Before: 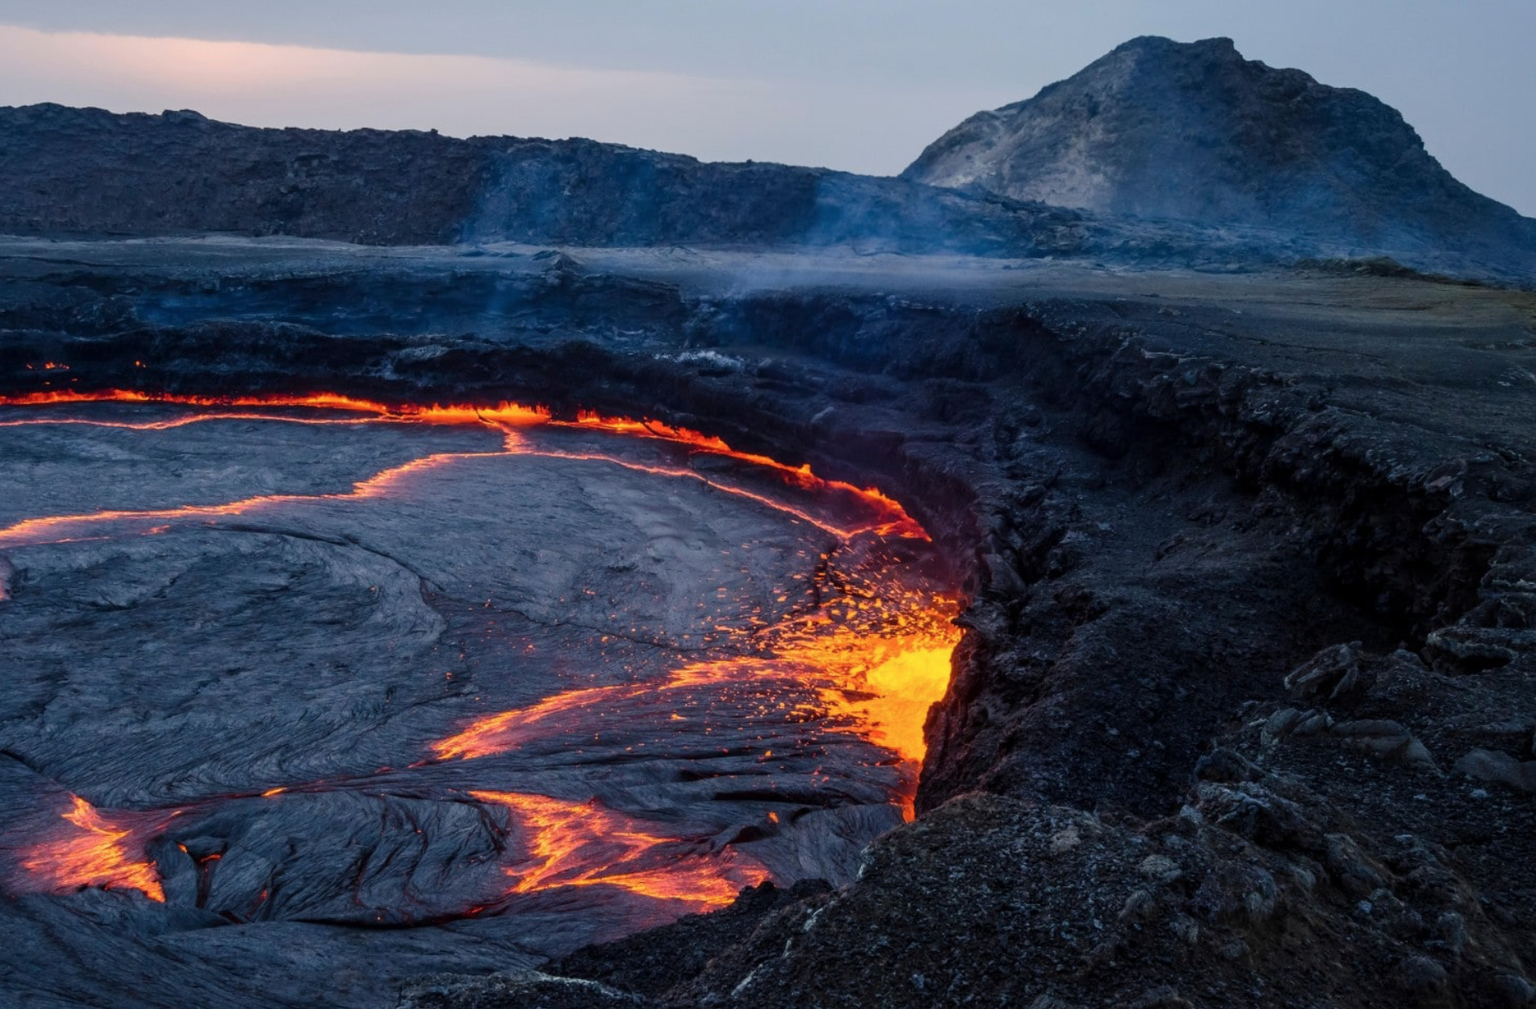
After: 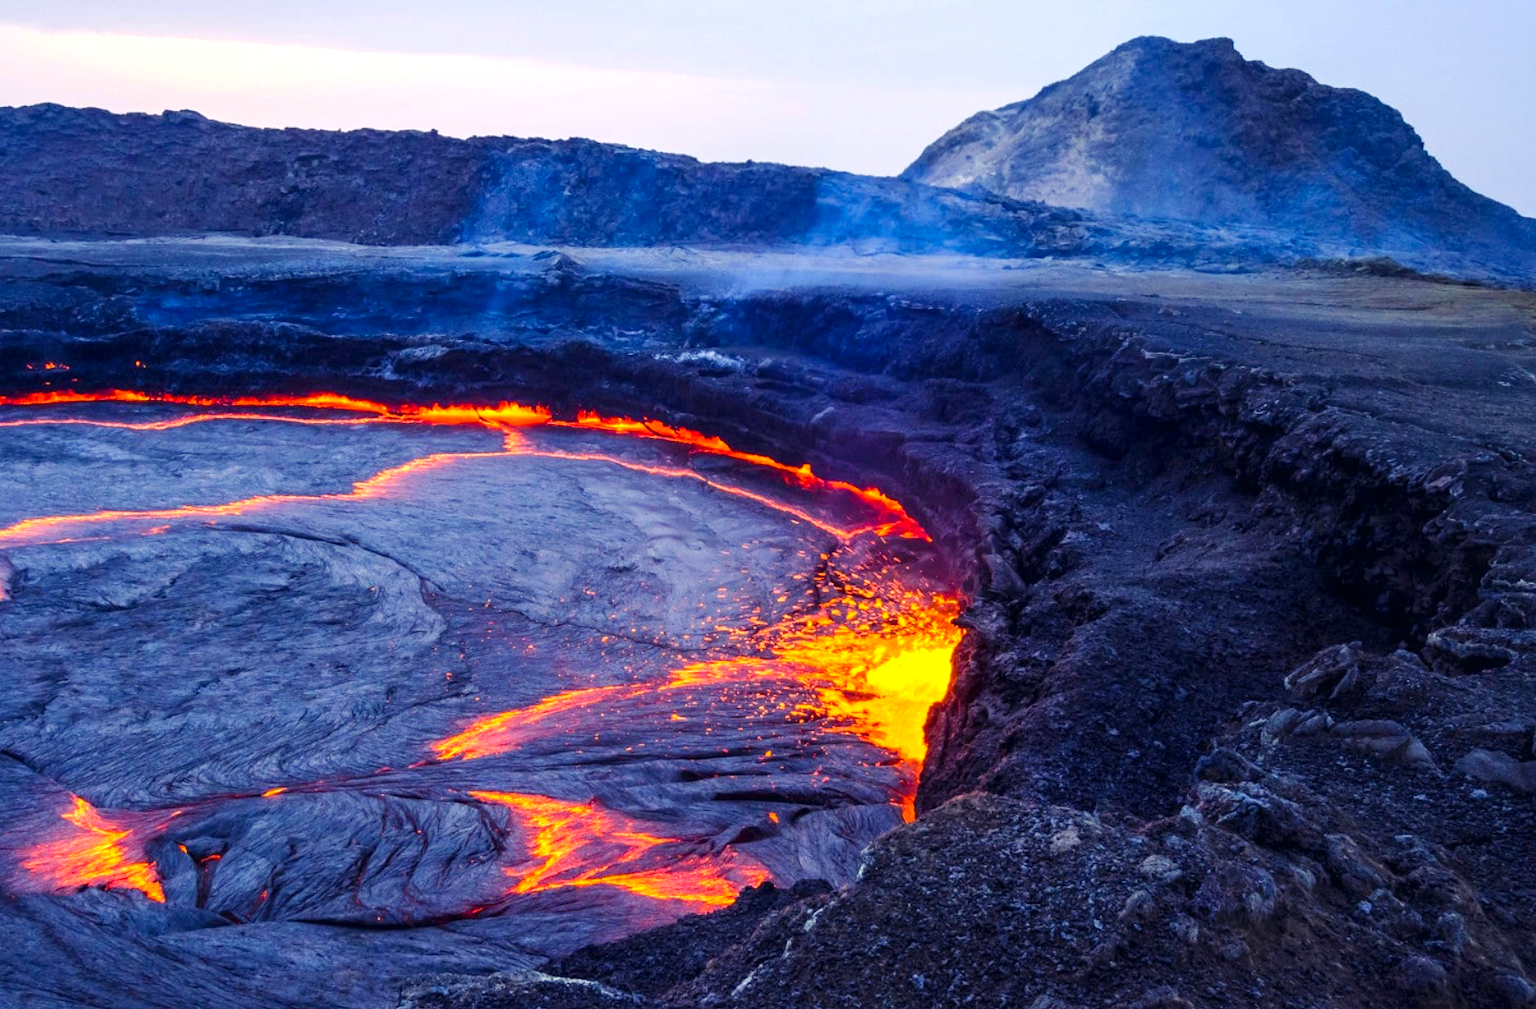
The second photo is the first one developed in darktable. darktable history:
color correction: highlights a* 0.448, highlights b* 2.71, shadows a* -1.14, shadows b* -4.59
exposure: black level correction 0, exposure 0.95 EV, compensate highlight preservation false
color balance rgb: shadows lift › luminance -21.376%, shadows lift › chroma 8.819%, shadows lift › hue 284.47°, highlights gain › chroma 0.917%, highlights gain › hue 26.69°, perceptual saturation grading › global saturation 17.798%, perceptual brilliance grading › mid-tones 9.812%, perceptual brilliance grading › shadows 15.393%
